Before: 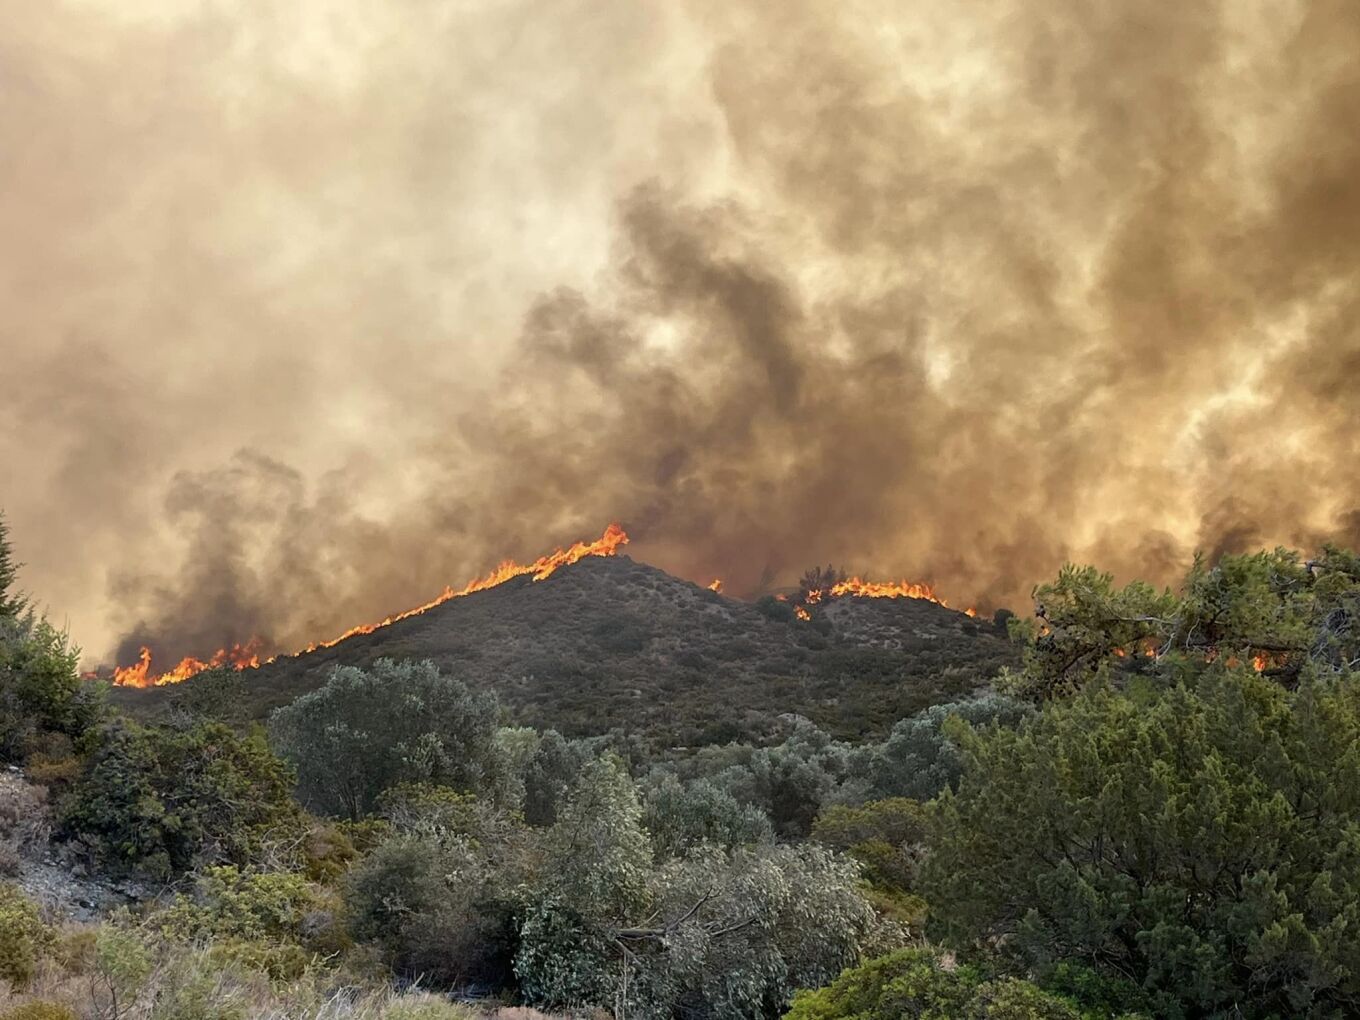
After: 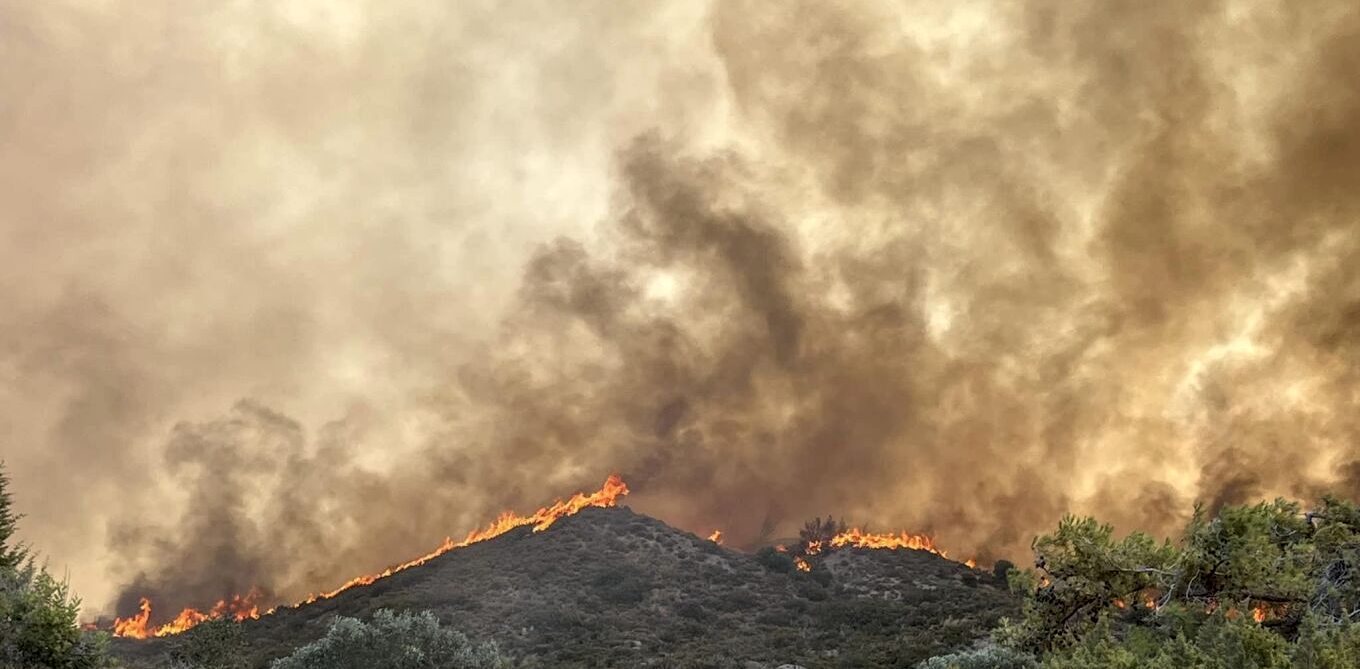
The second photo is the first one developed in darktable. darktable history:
local contrast: on, module defaults
crop and rotate: top 4.848%, bottom 29.503%
